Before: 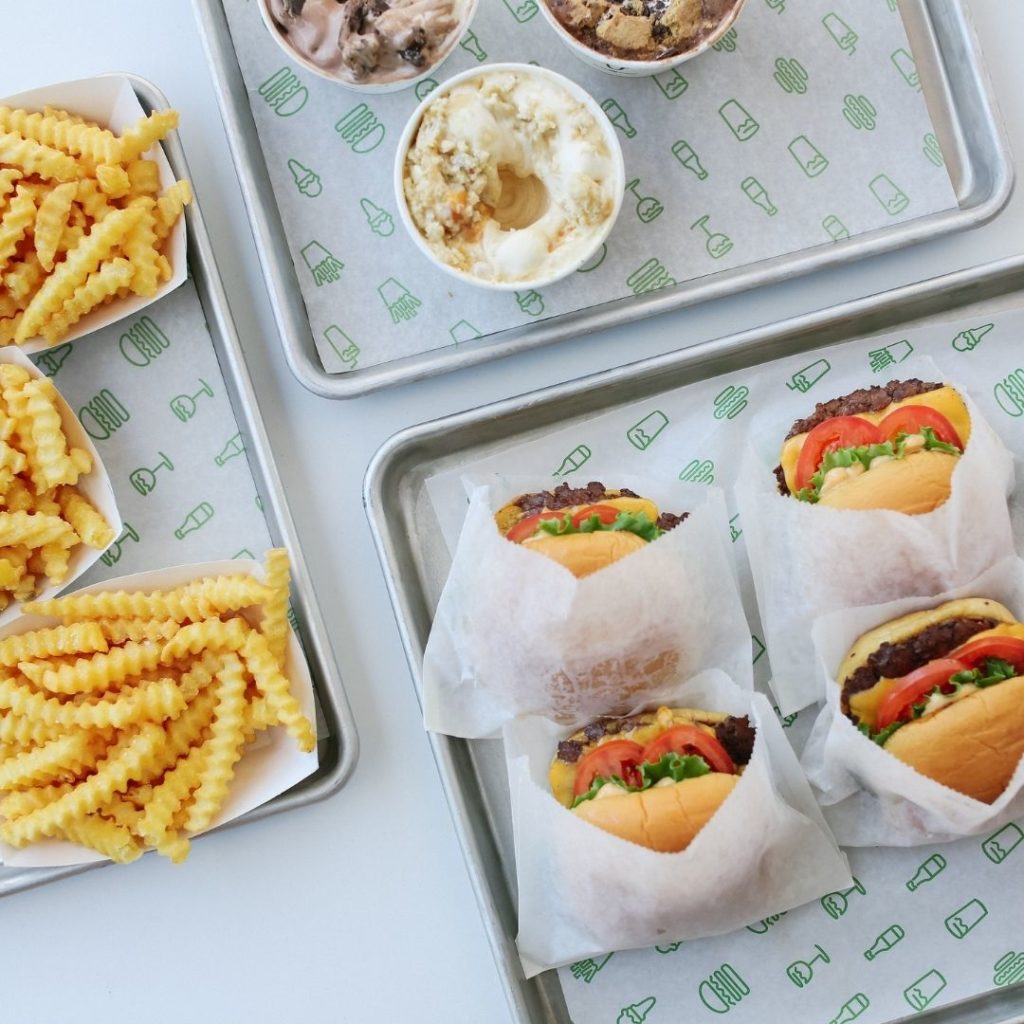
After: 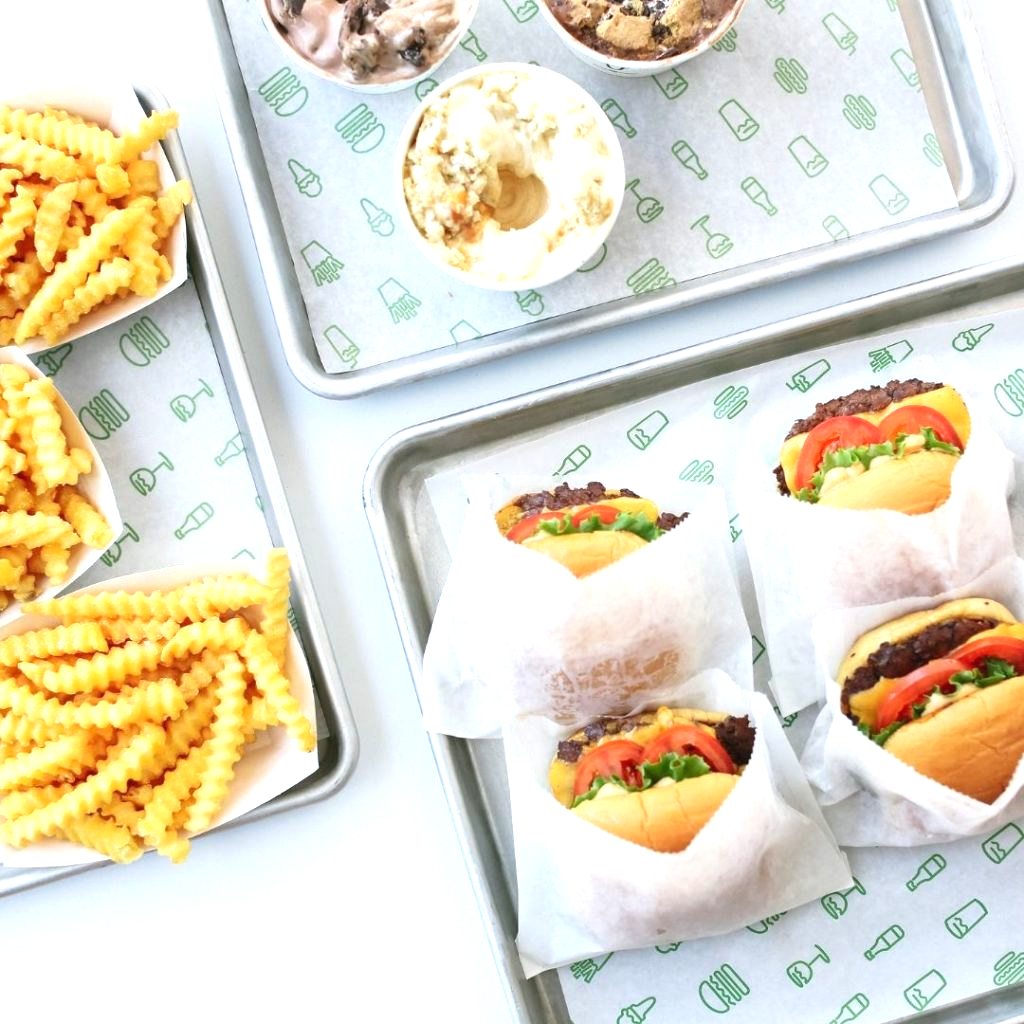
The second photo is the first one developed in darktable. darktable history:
exposure: exposure 0.797 EV, compensate exposure bias true, compensate highlight preservation false
